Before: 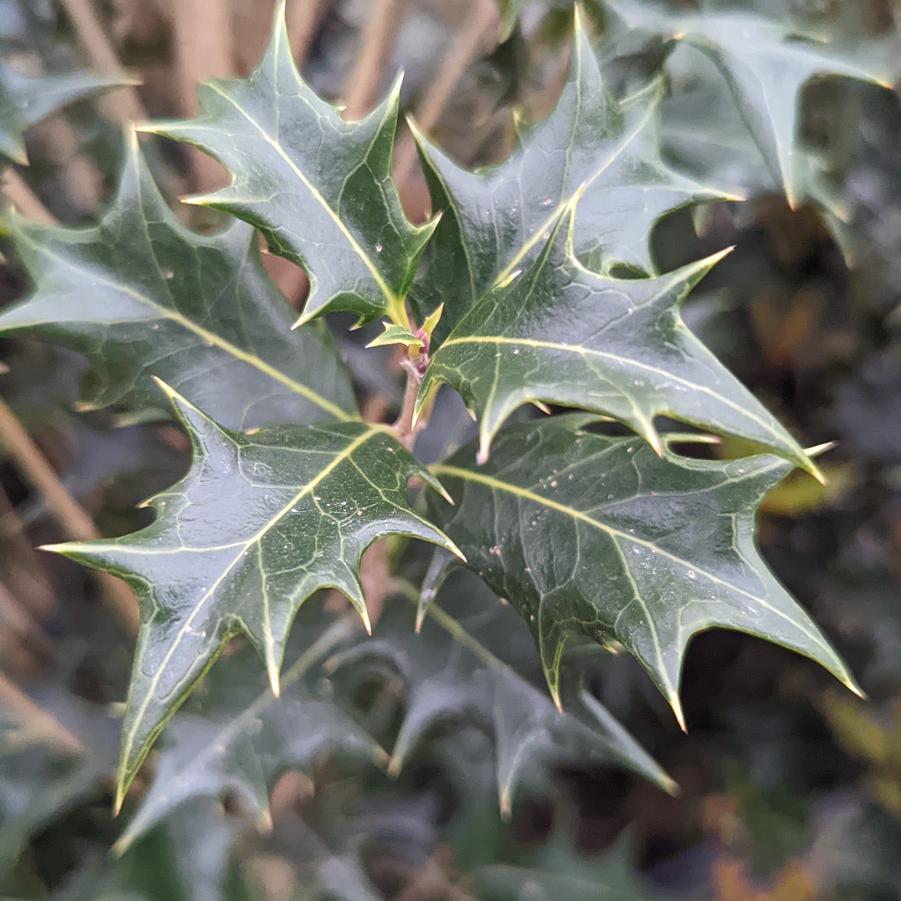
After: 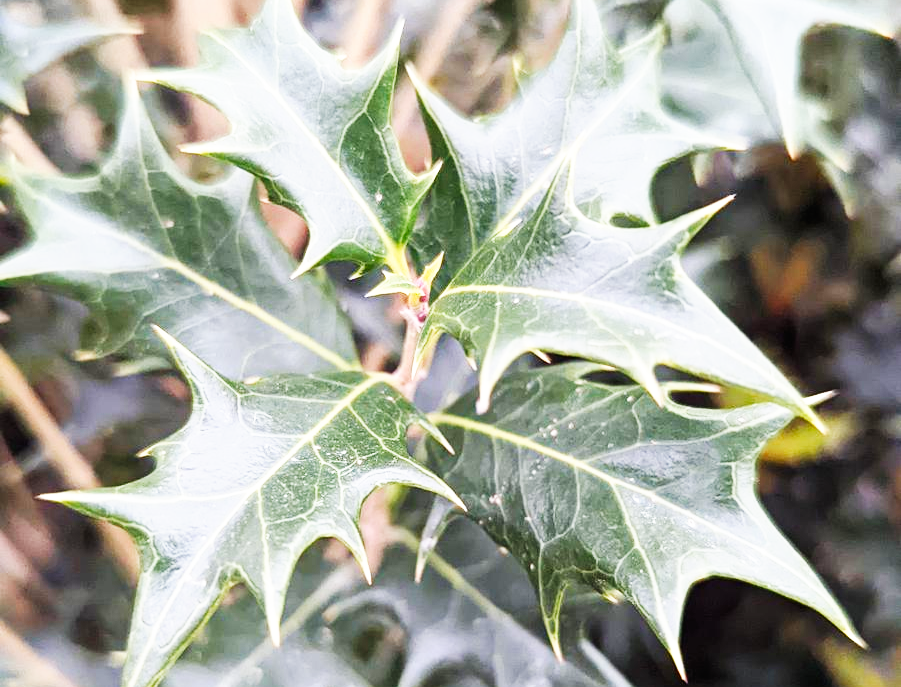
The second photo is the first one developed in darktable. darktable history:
base curve: curves: ch0 [(0, 0) (0.007, 0.004) (0.027, 0.03) (0.046, 0.07) (0.207, 0.54) (0.442, 0.872) (0.673, 0.972) (1, 1)], preserve colors none
crop: top 5.701%, bottom 18.018%
